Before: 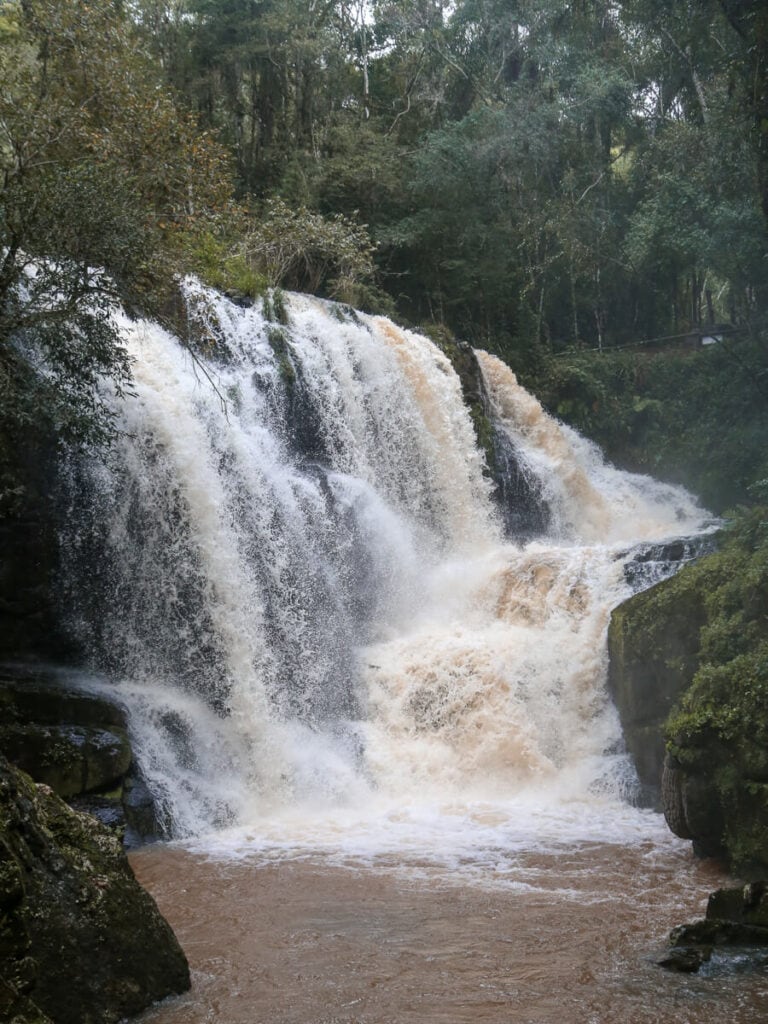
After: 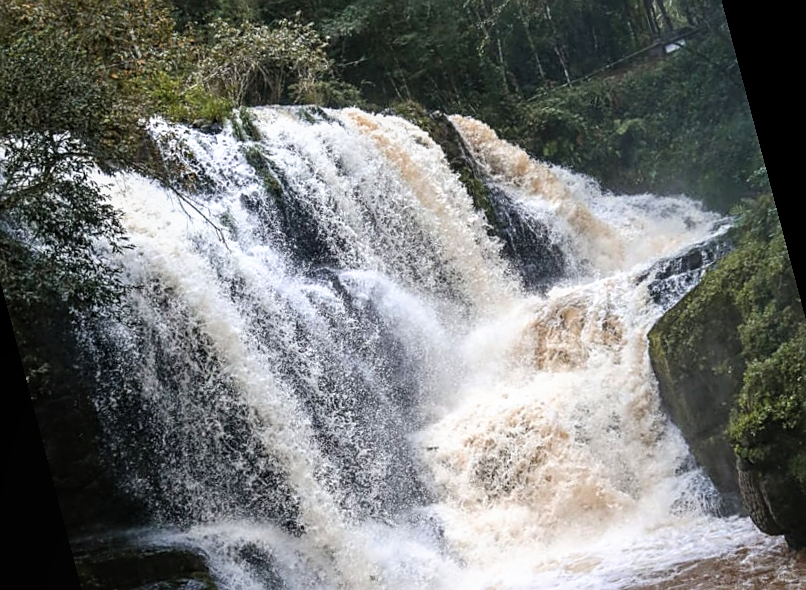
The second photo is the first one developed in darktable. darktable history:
sharpen: on, module defaults
local contrast: on, module defaults
tone curve: curves: ch0 [(0, 0) (0.003, 0.002) (0.011, 0.006) (0.025, 0.014) (0.044, 0.025) (0.069, 0.039) (0.1, 0.056) (0.136, 0.086) (0.177, 0.129) (0.224, 0.183) (0.277, 0.247) (0.335, 0.318) (0.399, 0.395) (0.468, 0.48) (0.543, 0.571) (0.623, 0.668) (0.709, 0.773) (0.801, 0.873) (0.898, 0.978) (1, 1)], preserve colors none
rotate and perspective: rotation -14.8°, crop left 0.1, crop right 0.903, crop top 0.25, crop bottom 0.748
